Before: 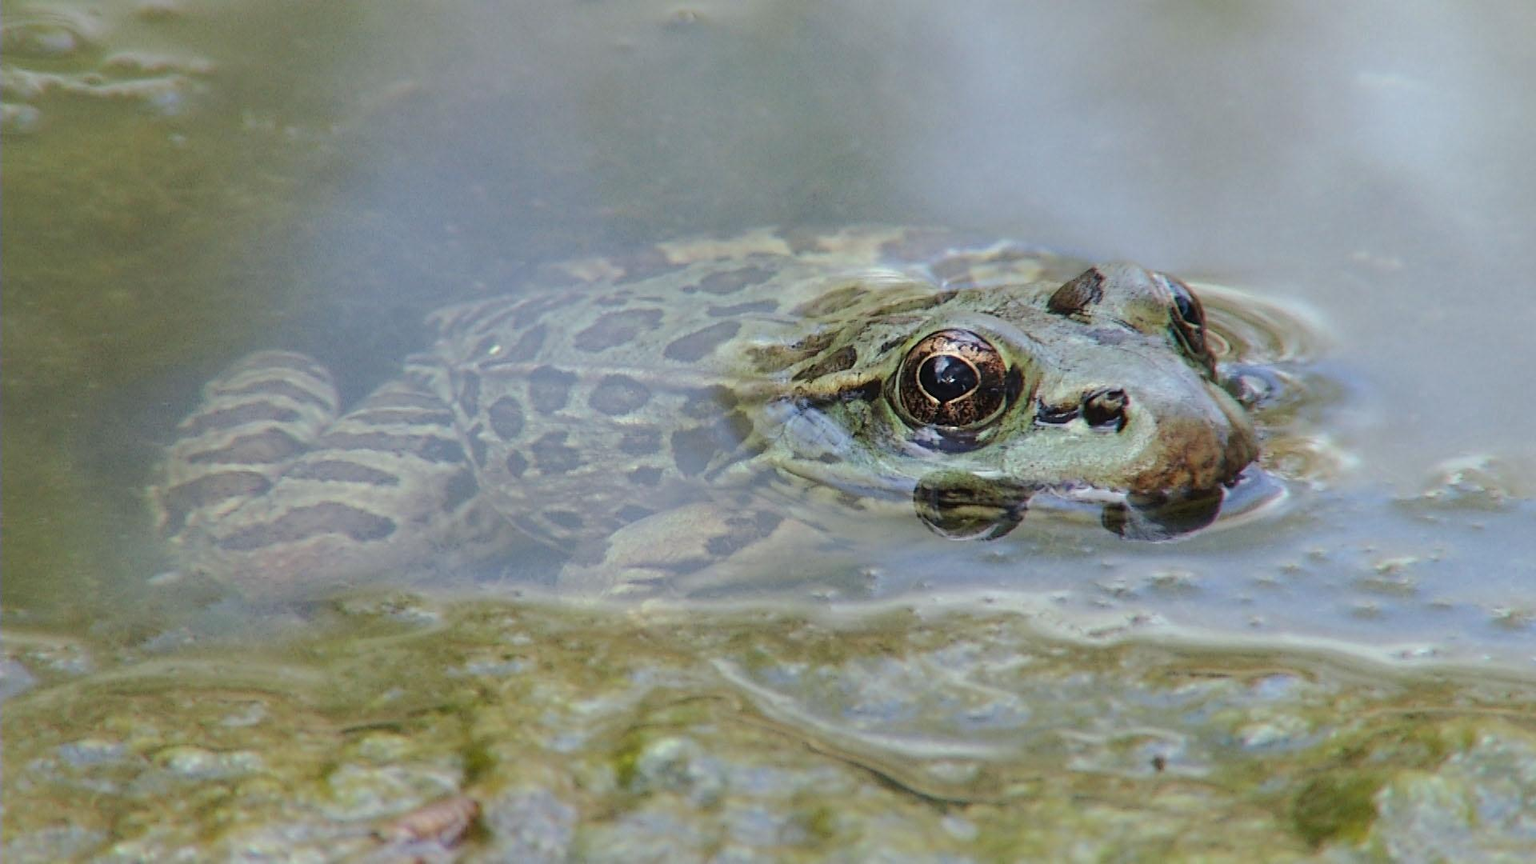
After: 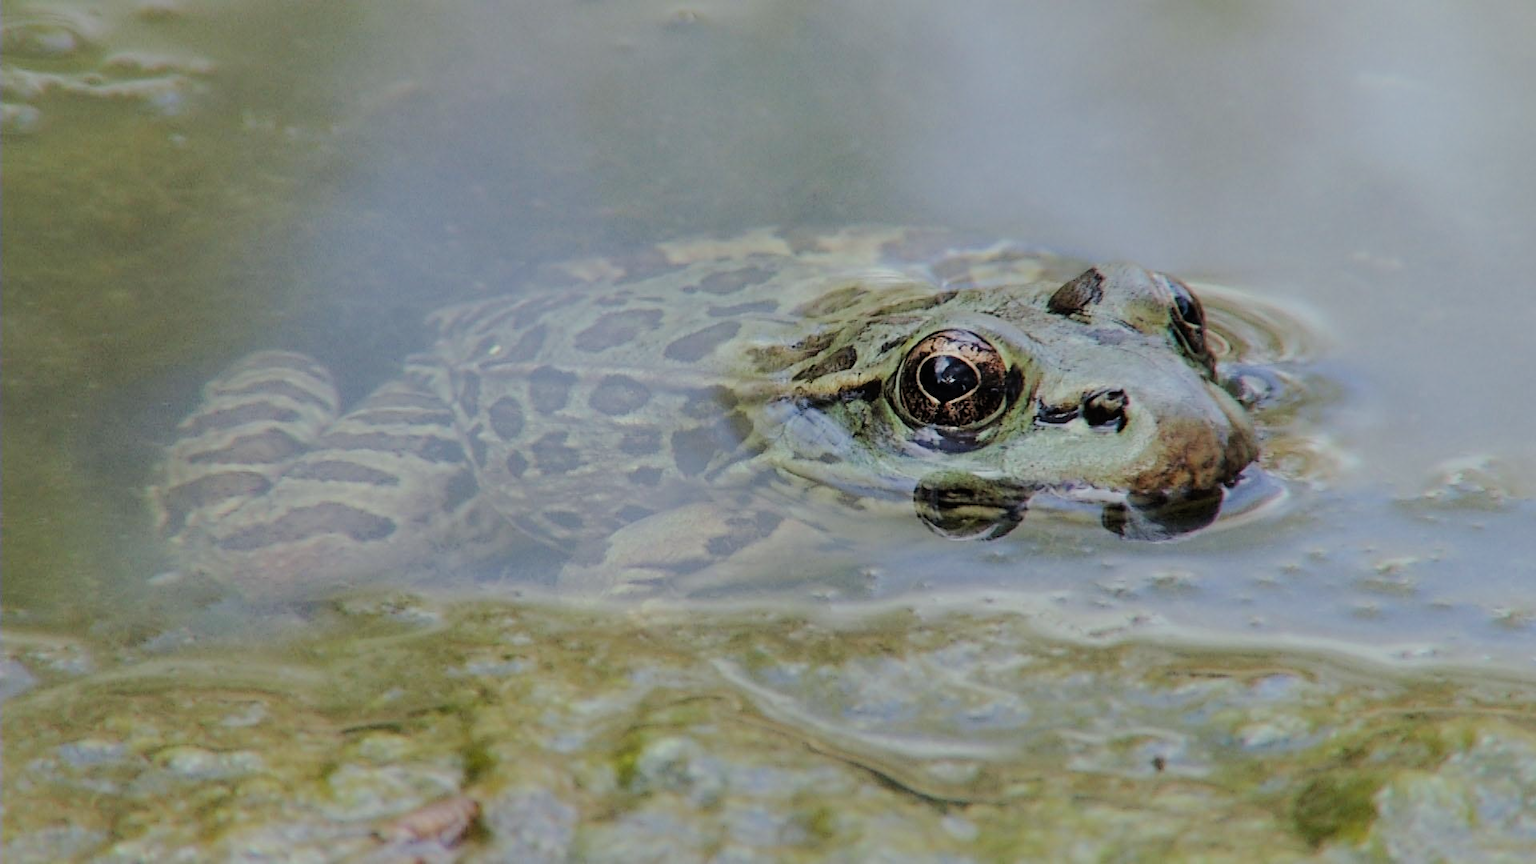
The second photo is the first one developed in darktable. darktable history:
filmic rgb: black relative exposure -7.13 EV, white relative exposure 5.39 EV, hardness 3.03
